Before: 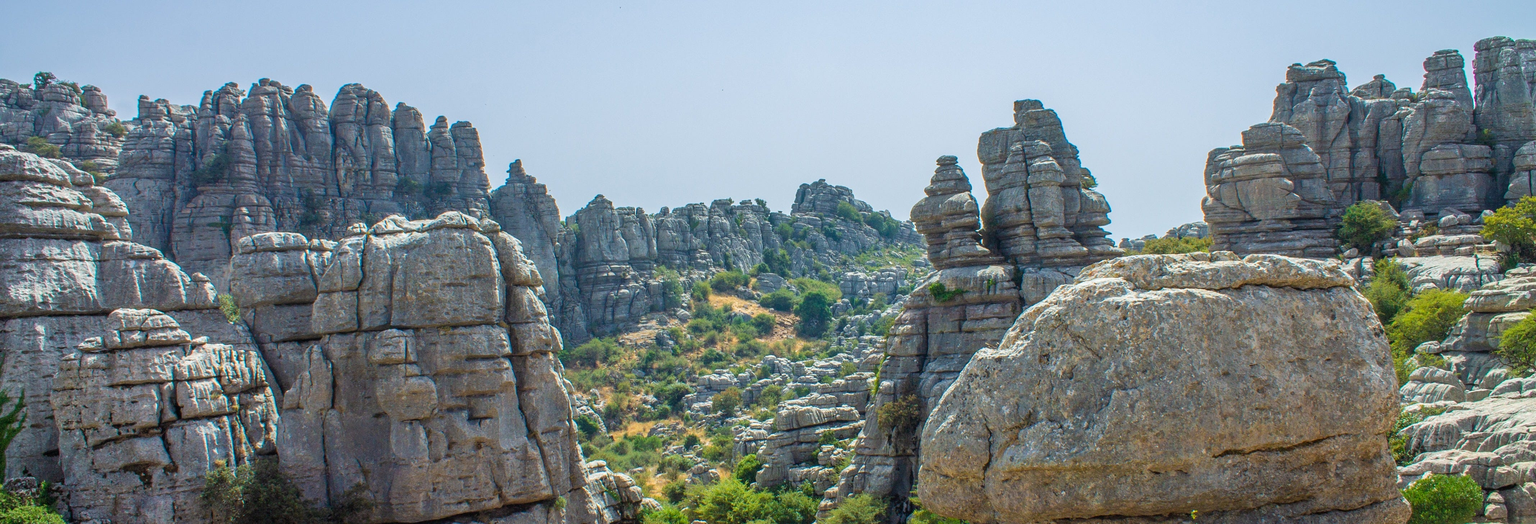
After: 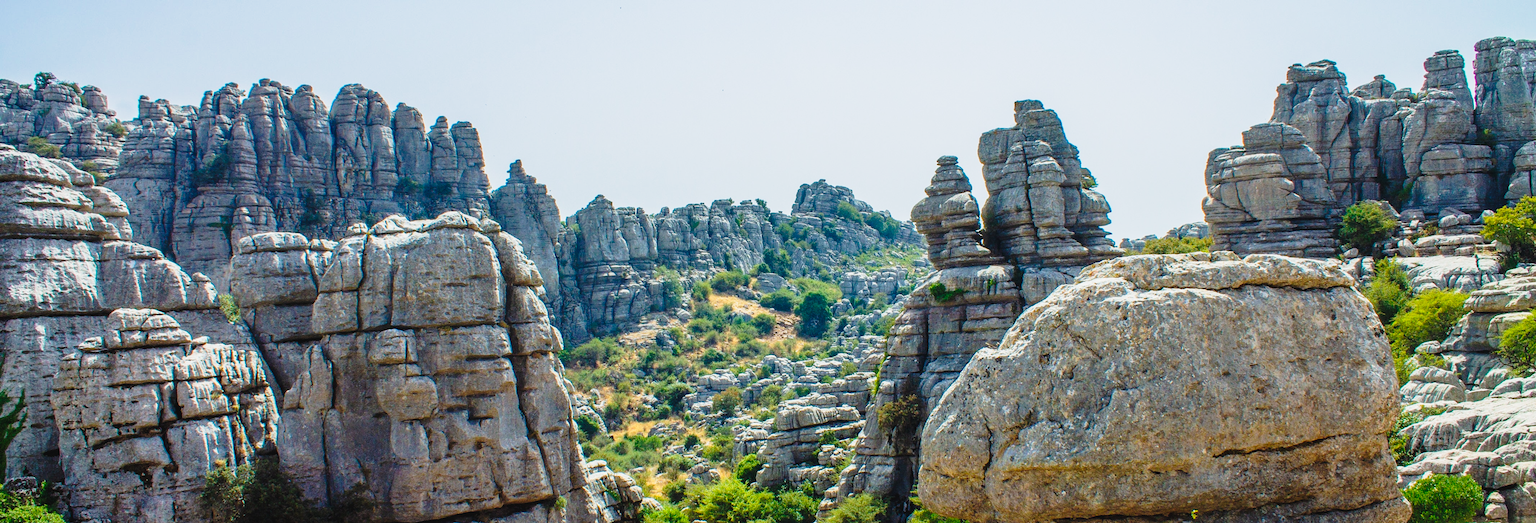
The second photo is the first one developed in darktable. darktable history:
tone curve: curves: ch0 [(0, 0.032) (0.078, 0.052) (0.236, 0.168) (0.43, 0.472) (0.508, 0.566) (0.66, 0.754) (0.79, 0.883) (0.994, 0.974)]; ch1 [(0, 0) (0.161, 0.092) (0.35, 0.33) (0.379, 0.401) (0.456, 0.456) (0.508, 0.501) (0.547, 0.531) (0.573, 0.563) (0.625, 0.602) (0.718, 0.734) (1, 1)]; ch2 [(0, 0) (0.369, 0.427) (0.44, 0.434) (0.502, 0.501) (0.54, 0.537) (0.586, 0.59) (0.621, 0.604) (1, 1)], preserve colors none
